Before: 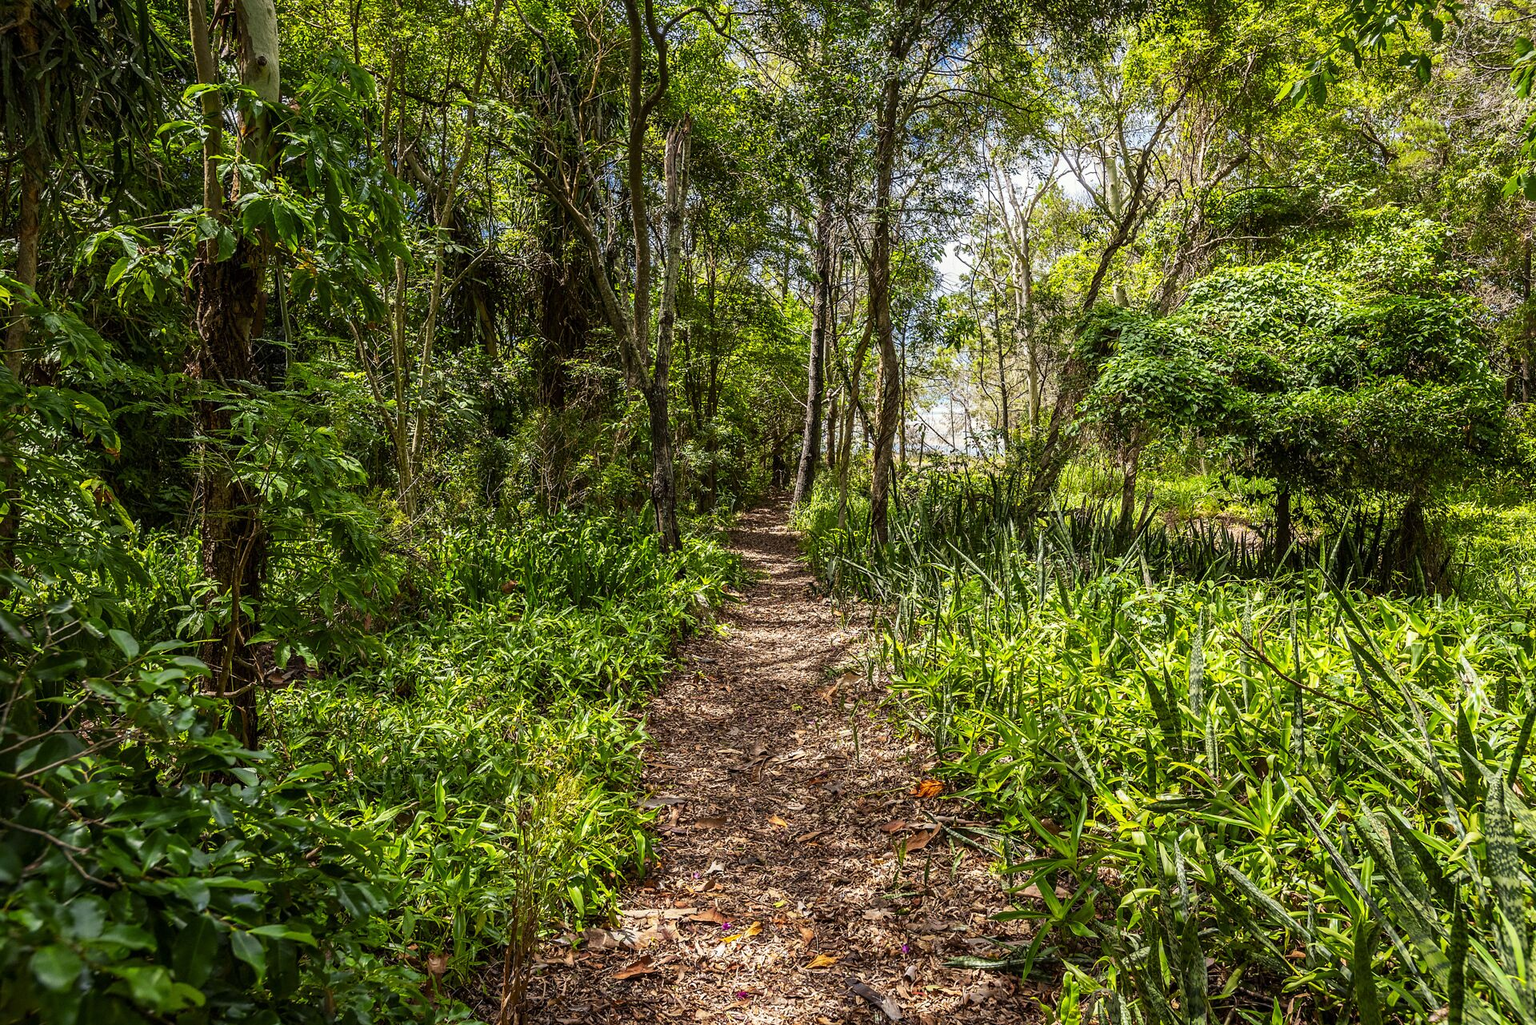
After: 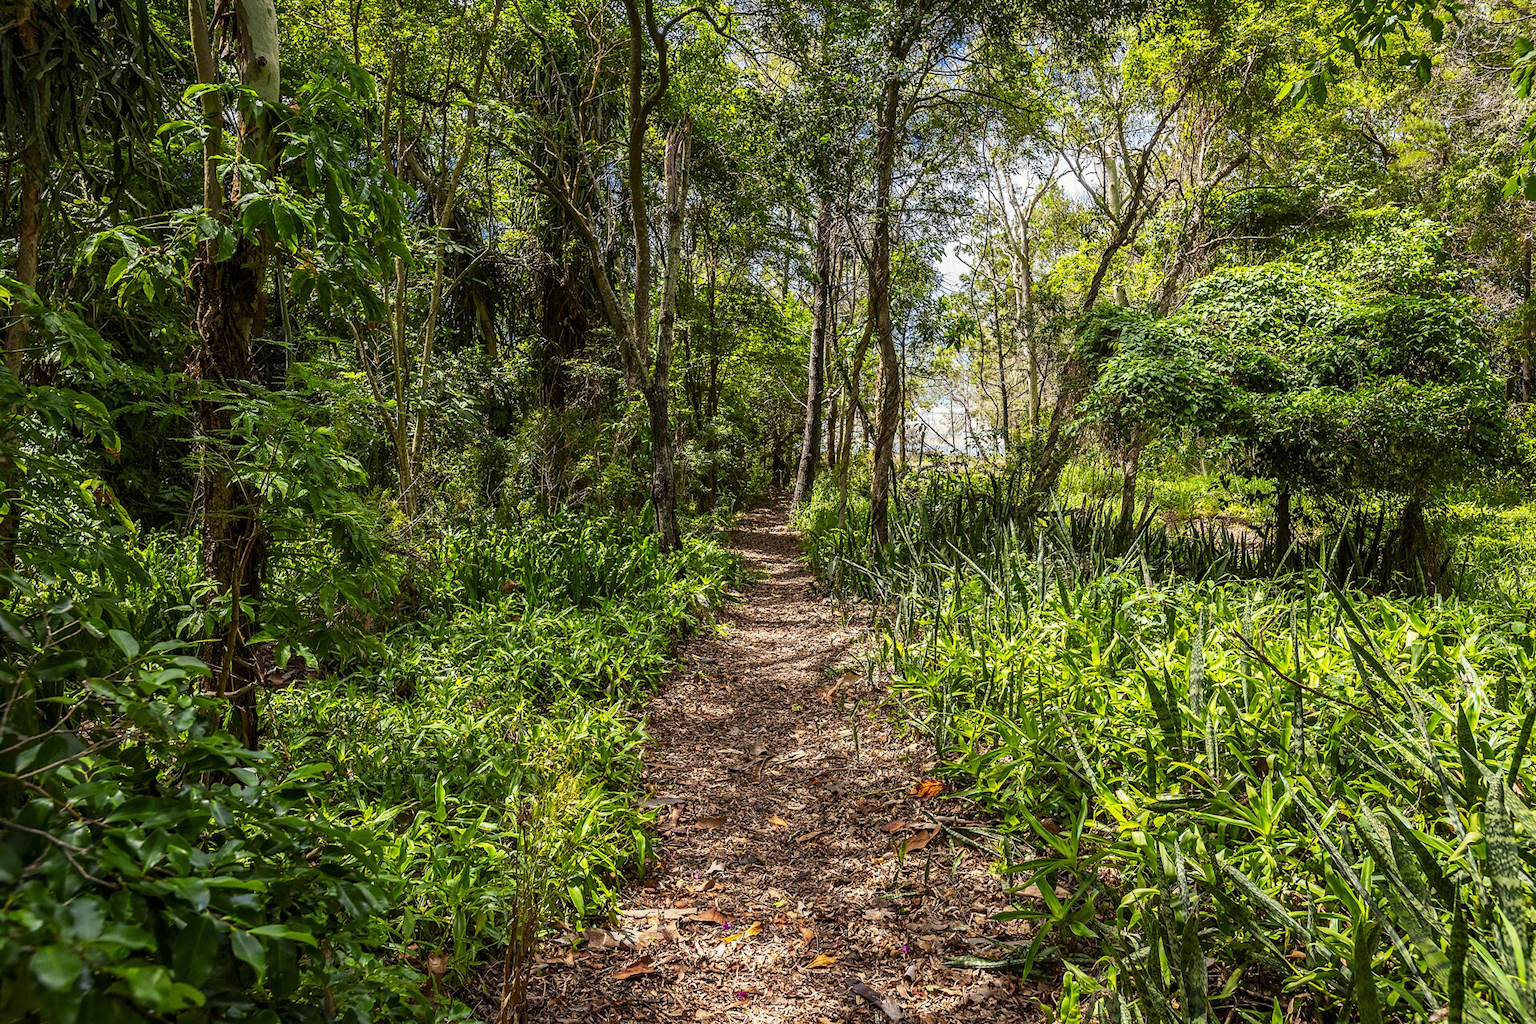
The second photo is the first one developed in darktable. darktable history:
tone equalizer: -7 EV 0.191 EV, -6 EV 0.103 EV, -5 EV 0.068 EV, -4 EV 0.022 EV, -2 EV -0.027 EV, -1 EV -0.025 EV, +0 EV -0.063 EV, mask exposure compensation -0.503 EV
